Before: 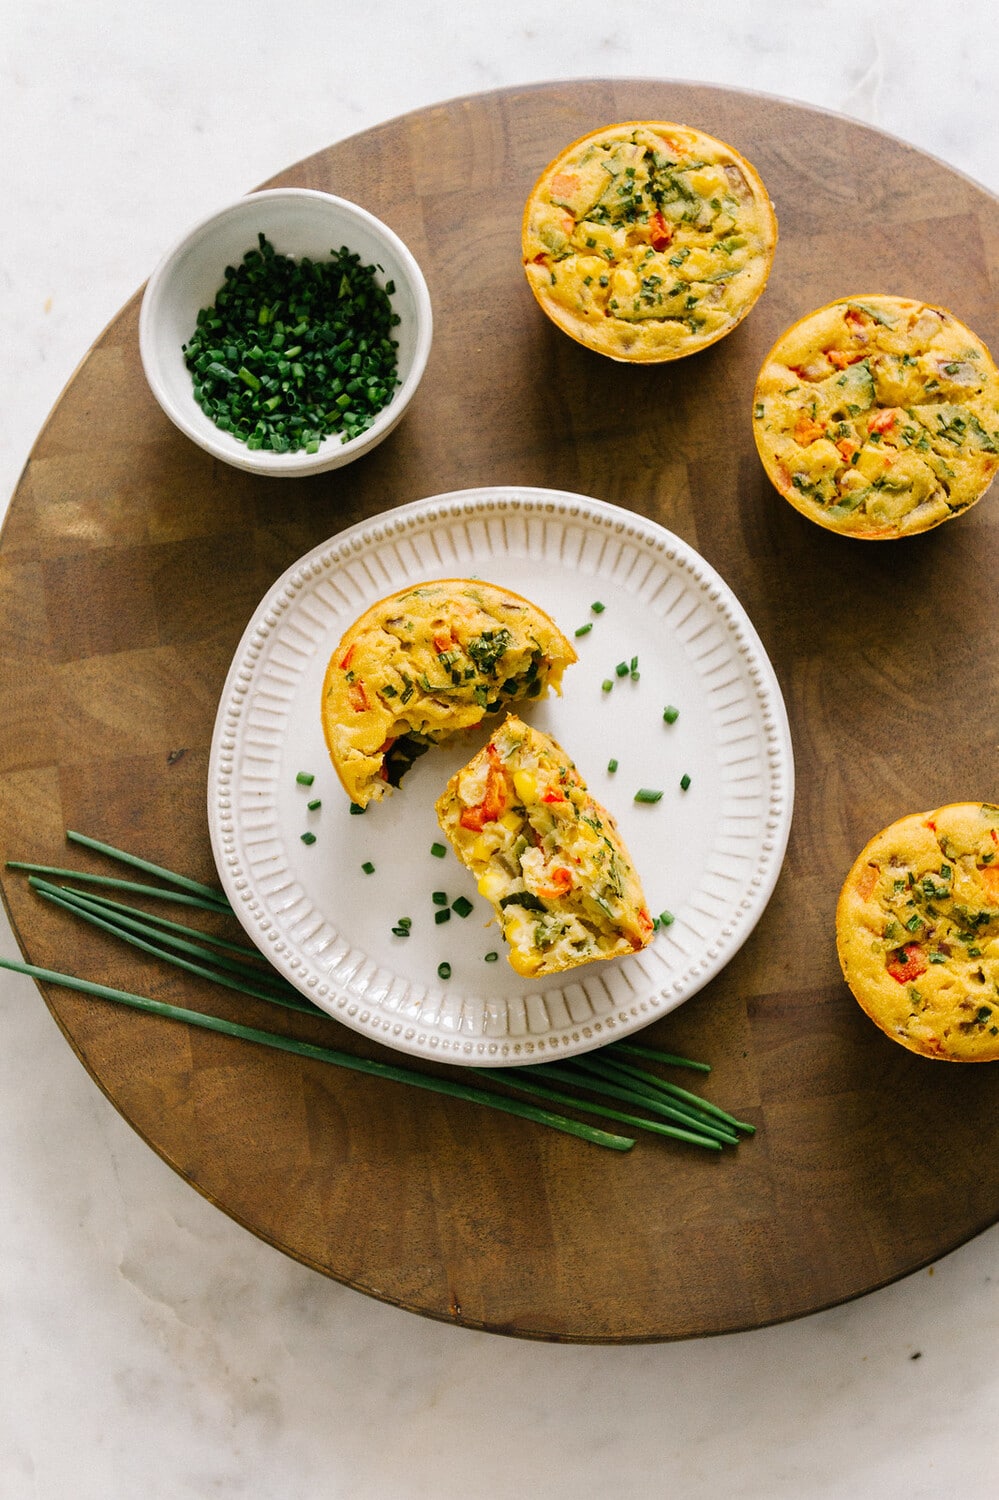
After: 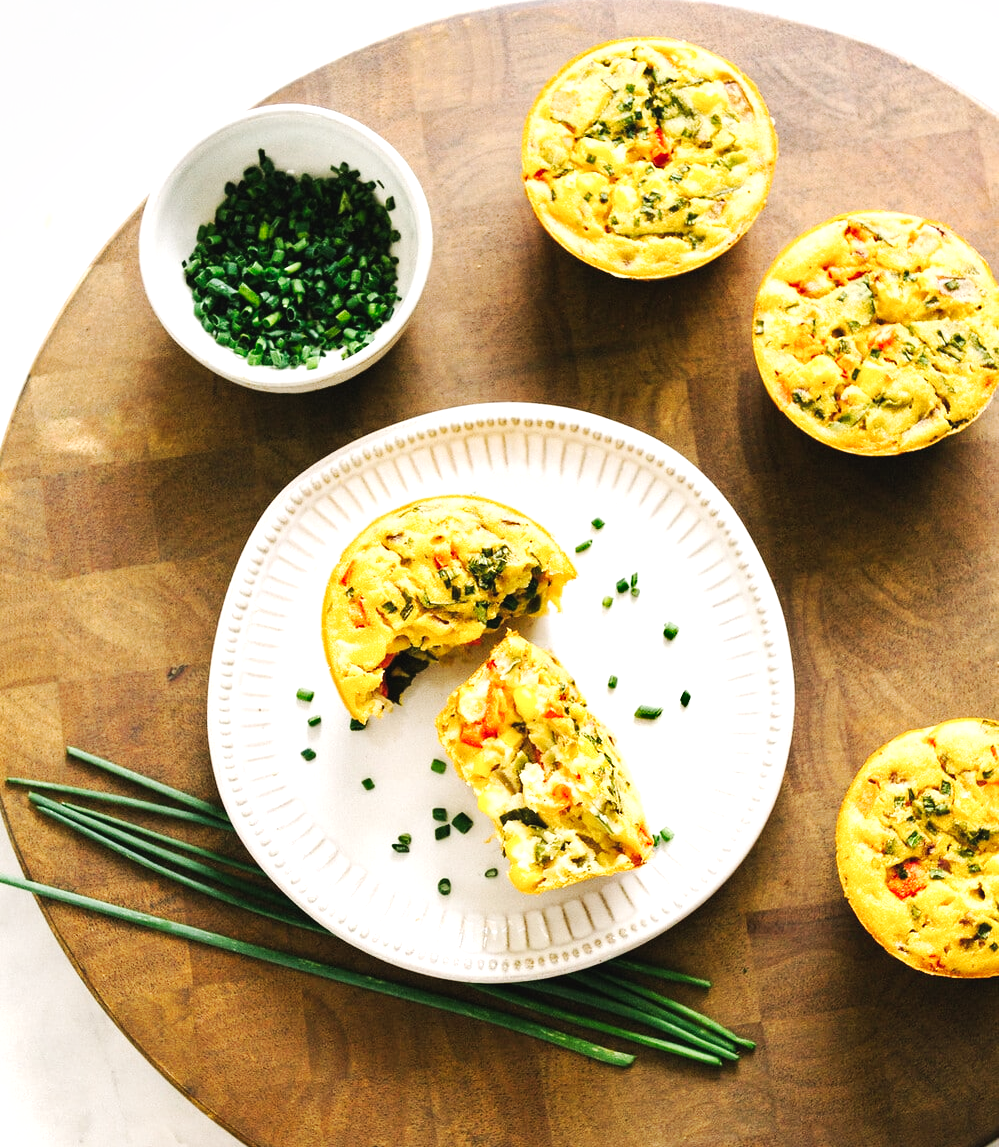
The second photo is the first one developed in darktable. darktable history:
exposure: black level correction 0, exposure 0.702 EV, compensate exposure bias true, compensate highlight preservation false
tone curve: curves: ch0 [(0, 0.02) (0.063, 0.058) (0.262, 0.243) (0.447, 0.468) (0.544, 0.596) (0.805, 0.823) (1, 0.952)]; ch1 [(0, 0) (0.339, 0.31) (0.417, 0.401) (0.452, 0.455) (0.482, 0.483) (0.502, 0.499) (0.517, 0.506) (0.55, 0.542) (0.588, 0.604) (0.729, 0.782) (1, 1)]; ch2 [(0, 0) (0.346, 0.34) (0.431, 0.45) (0.485, 0.487) (0.5, 0.496) (0.527, 0.526) (0.56, 0.574) (0.613, 0.642) (0.679, 0.703) (1, 1)], preserve colors none
crop: top 5.602%, bottom 17.9%
shadows and highlights: radius 47.48, white point adjustment 6.56, compress 79.57%, soften with gaussian
